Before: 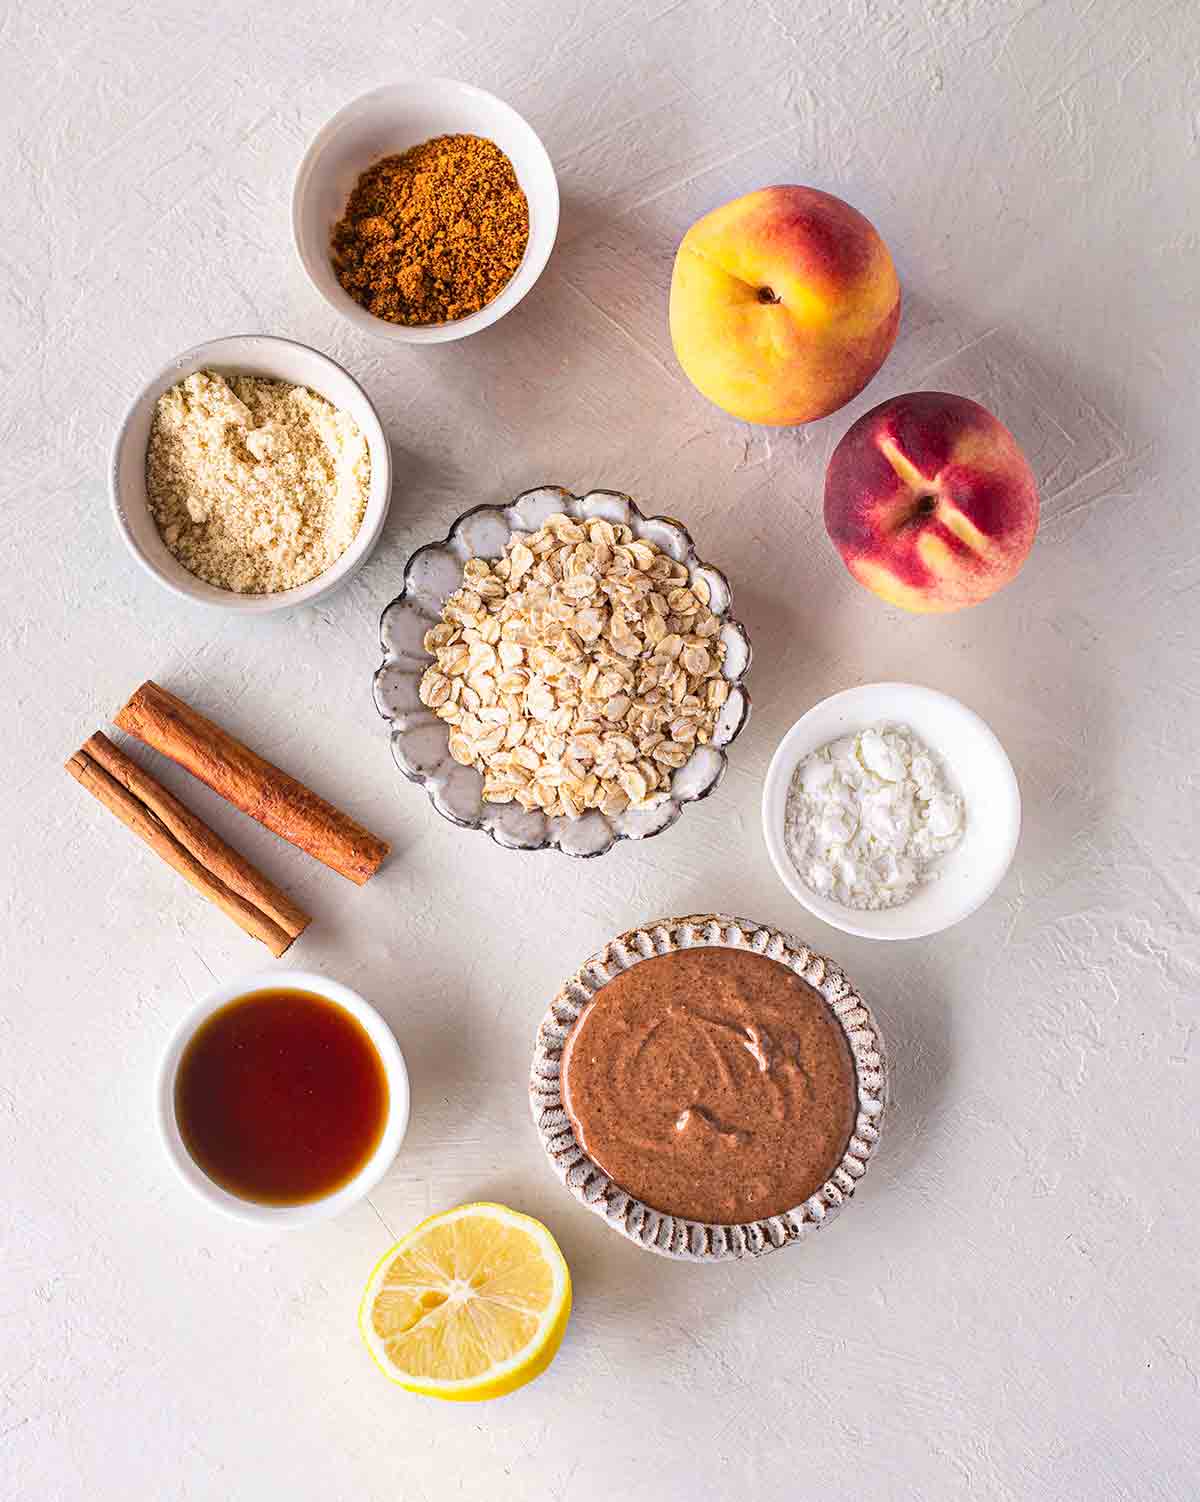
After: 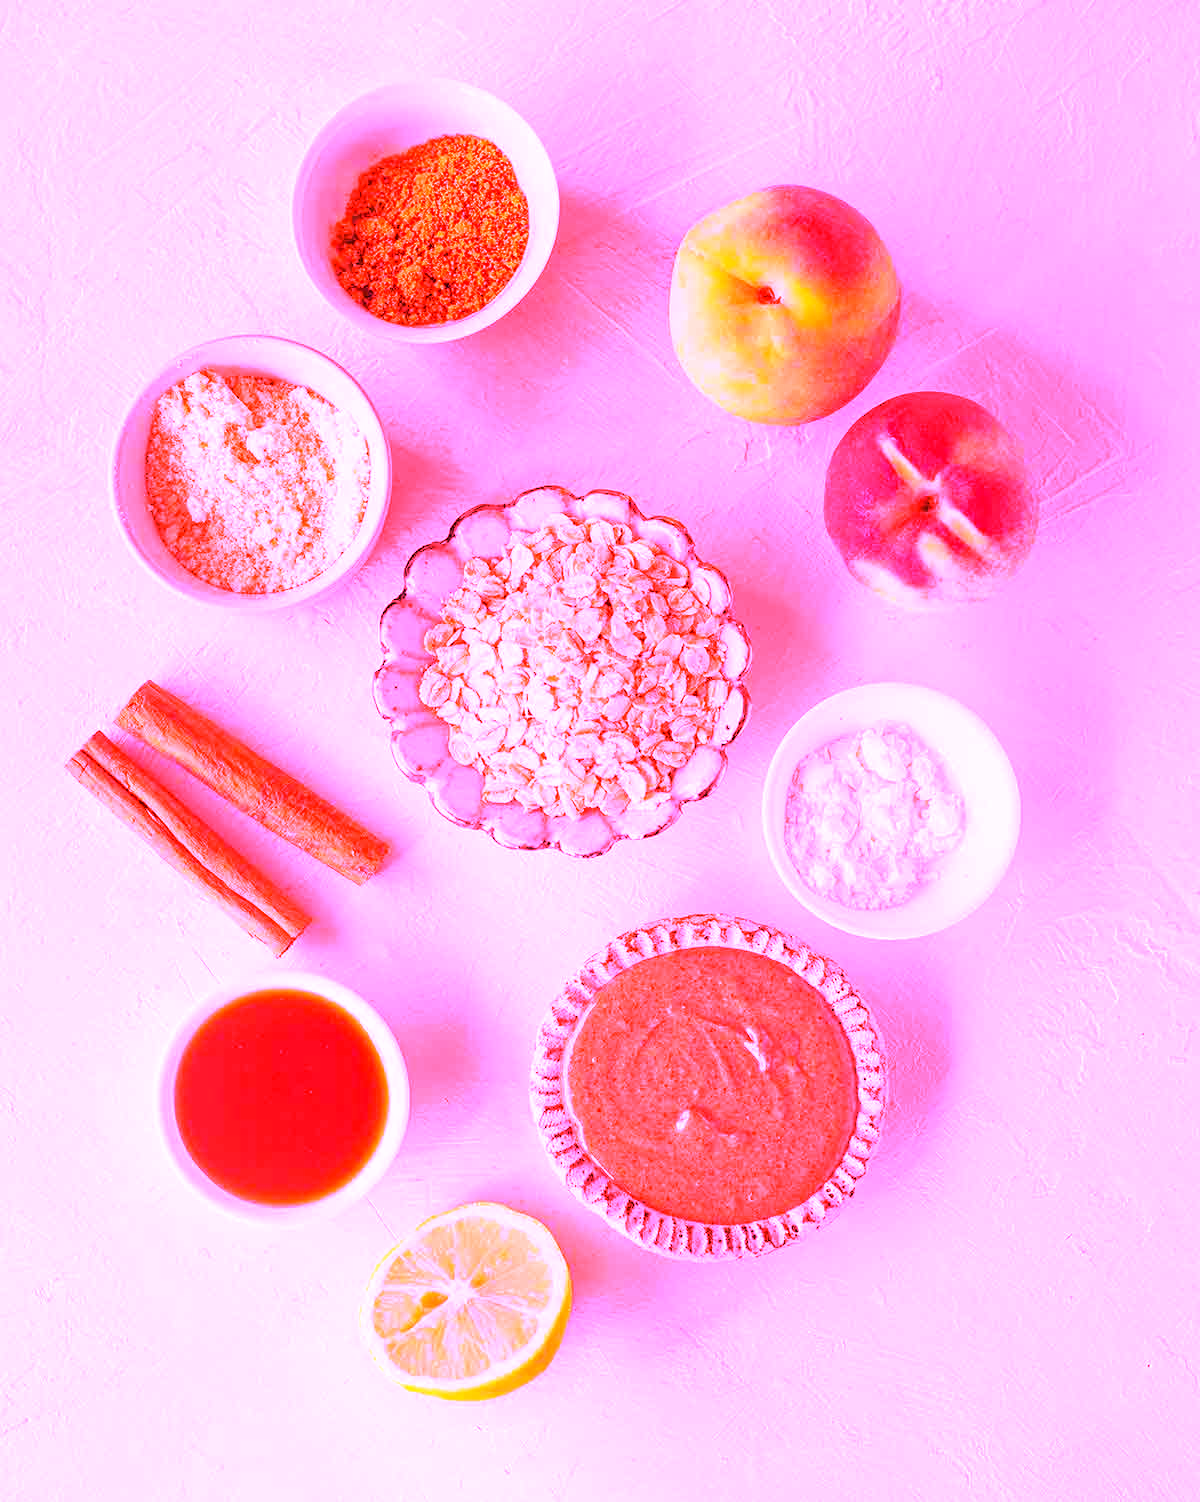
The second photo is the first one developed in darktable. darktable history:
exposure: exposure -0.048 EV, compensate highlight preservation false
white balance: red 4.26, blue 1.802
